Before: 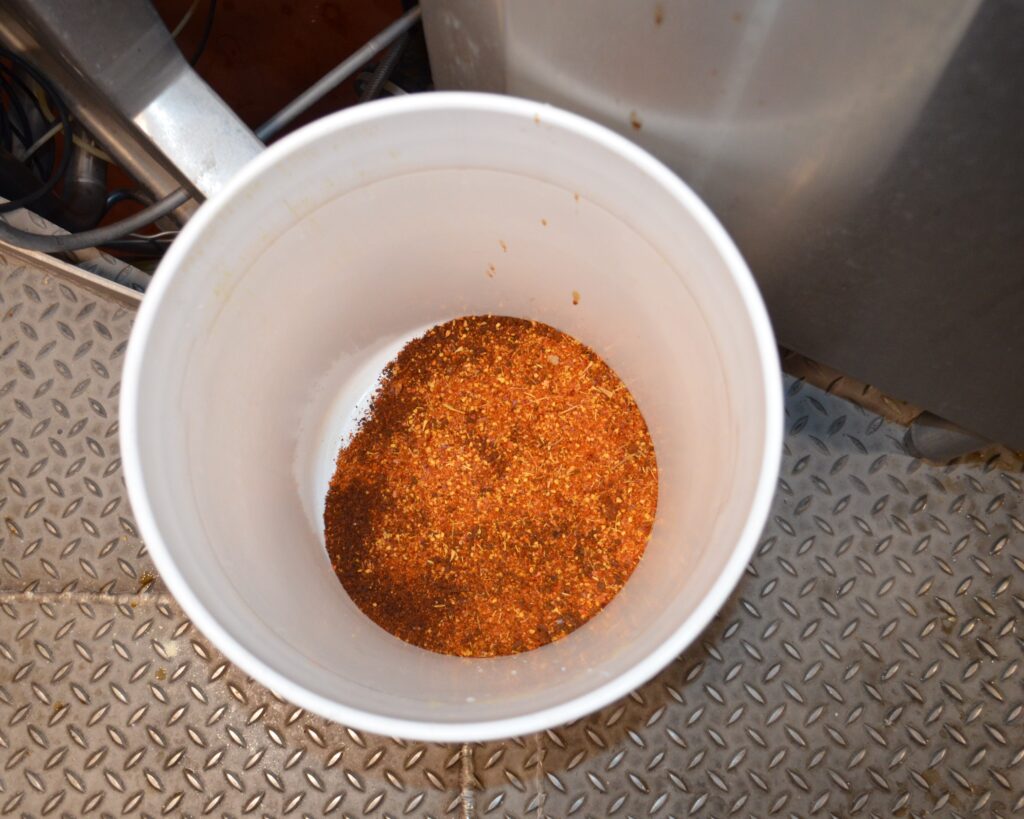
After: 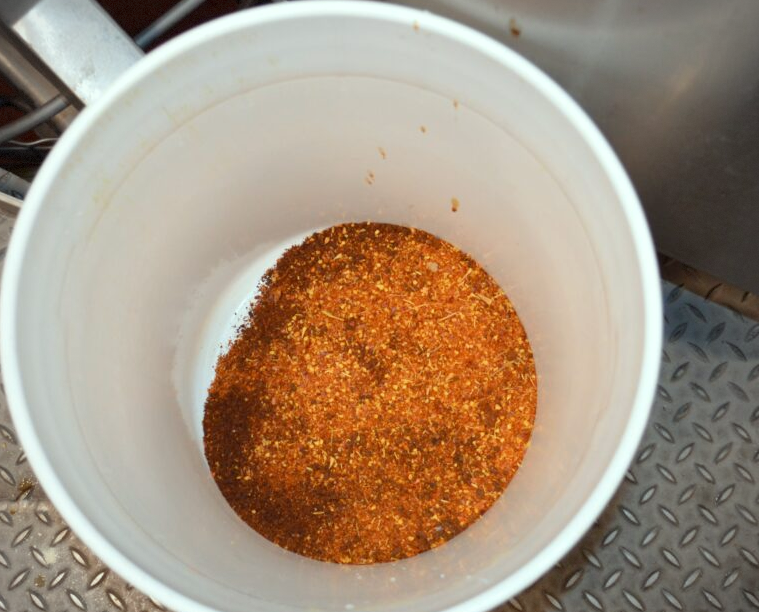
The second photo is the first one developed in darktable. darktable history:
vignetting: fall-off radius 61.21%, brightness -0.268, dithering 8-bit output
crop and rotate: left 11.864%, top 11.424%, right 13.991%, bottom 13.778%
color correction: highlights a* -6.72, highlights b* 0.722
